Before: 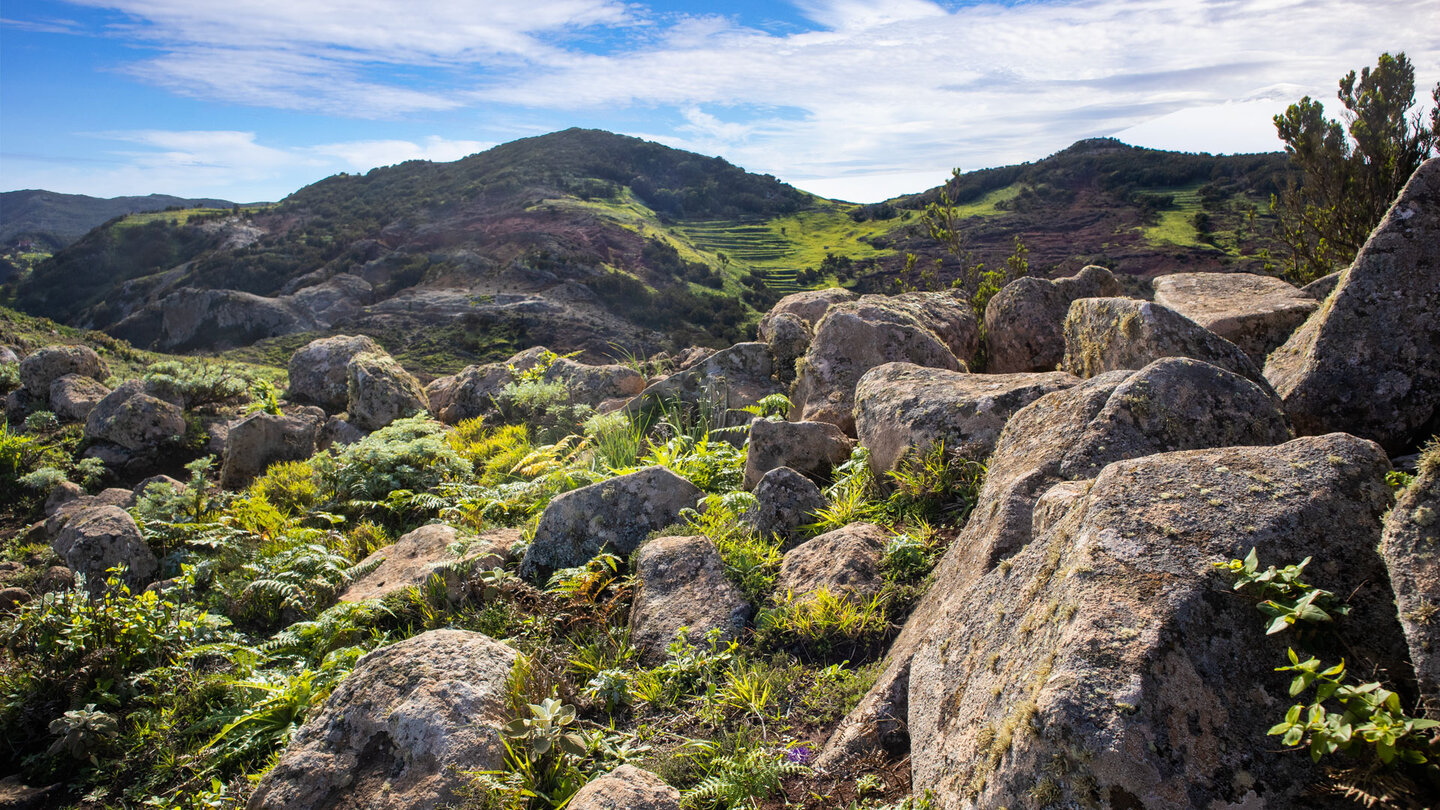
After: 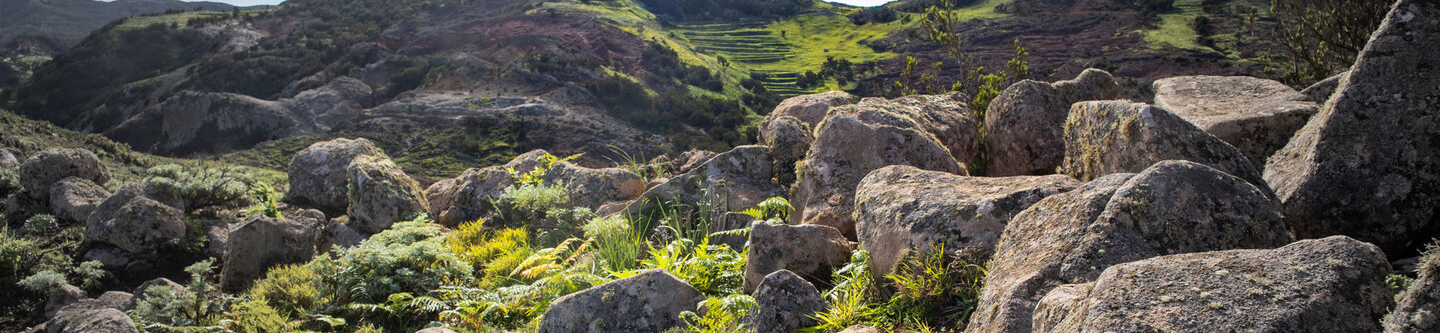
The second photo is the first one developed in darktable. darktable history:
vignetting: fall-off start 34.48%, fall-off radius 64.61%, brightness -0.205, width/height ratio 0.964
crop and rotate: top 24.416%, bottom 34.398%
